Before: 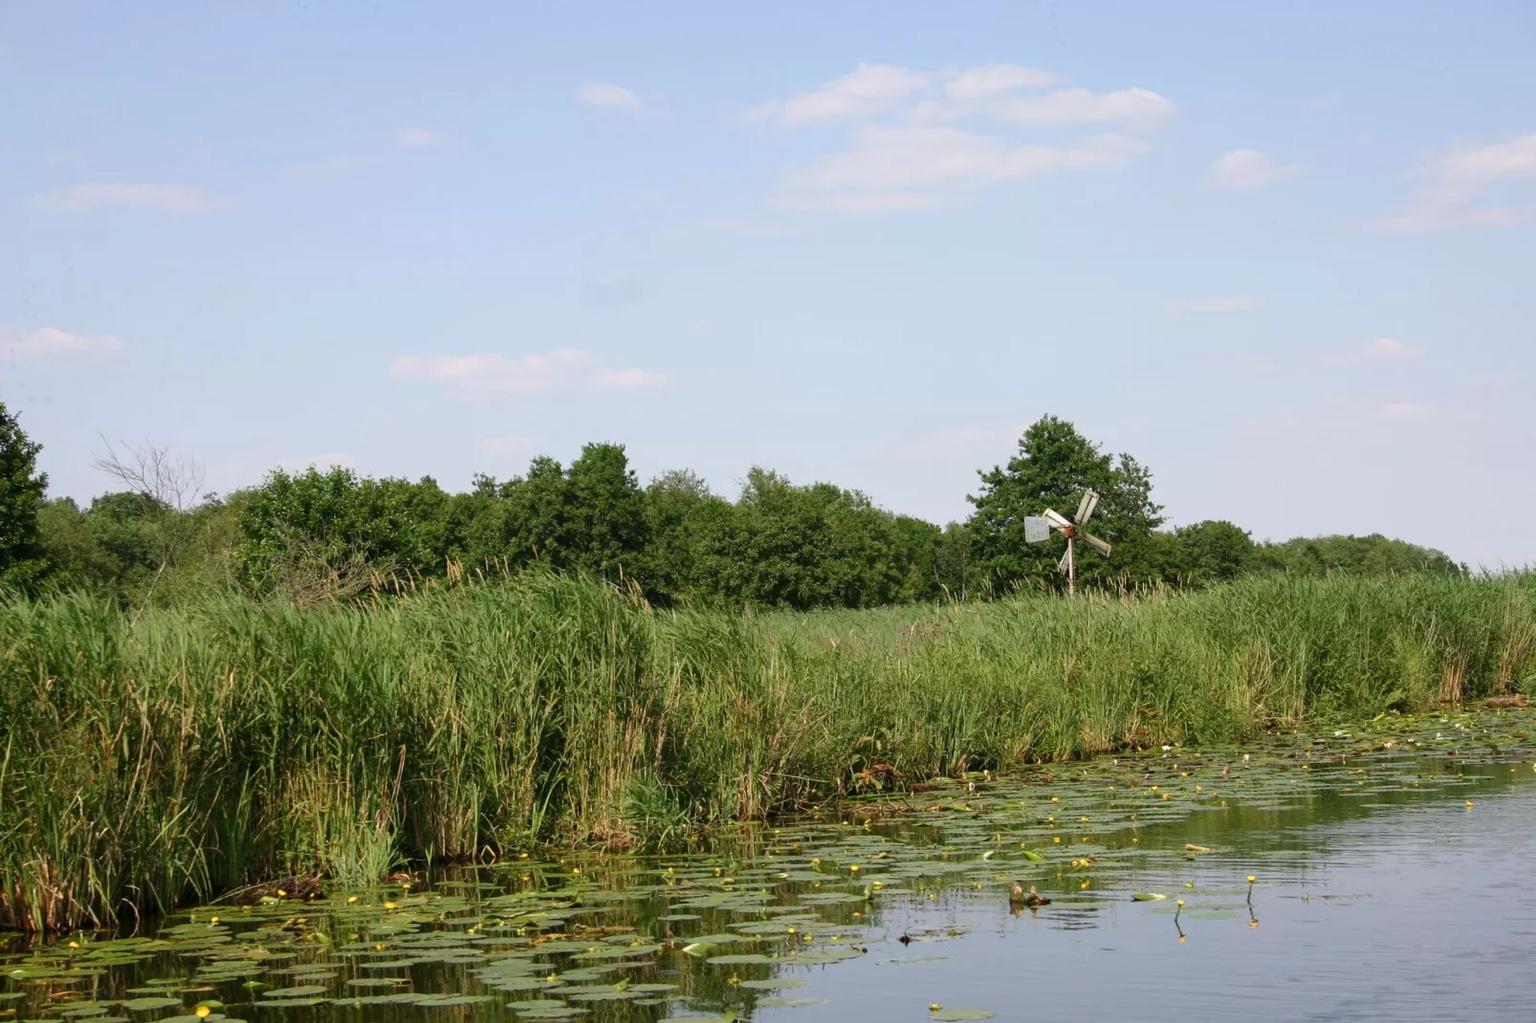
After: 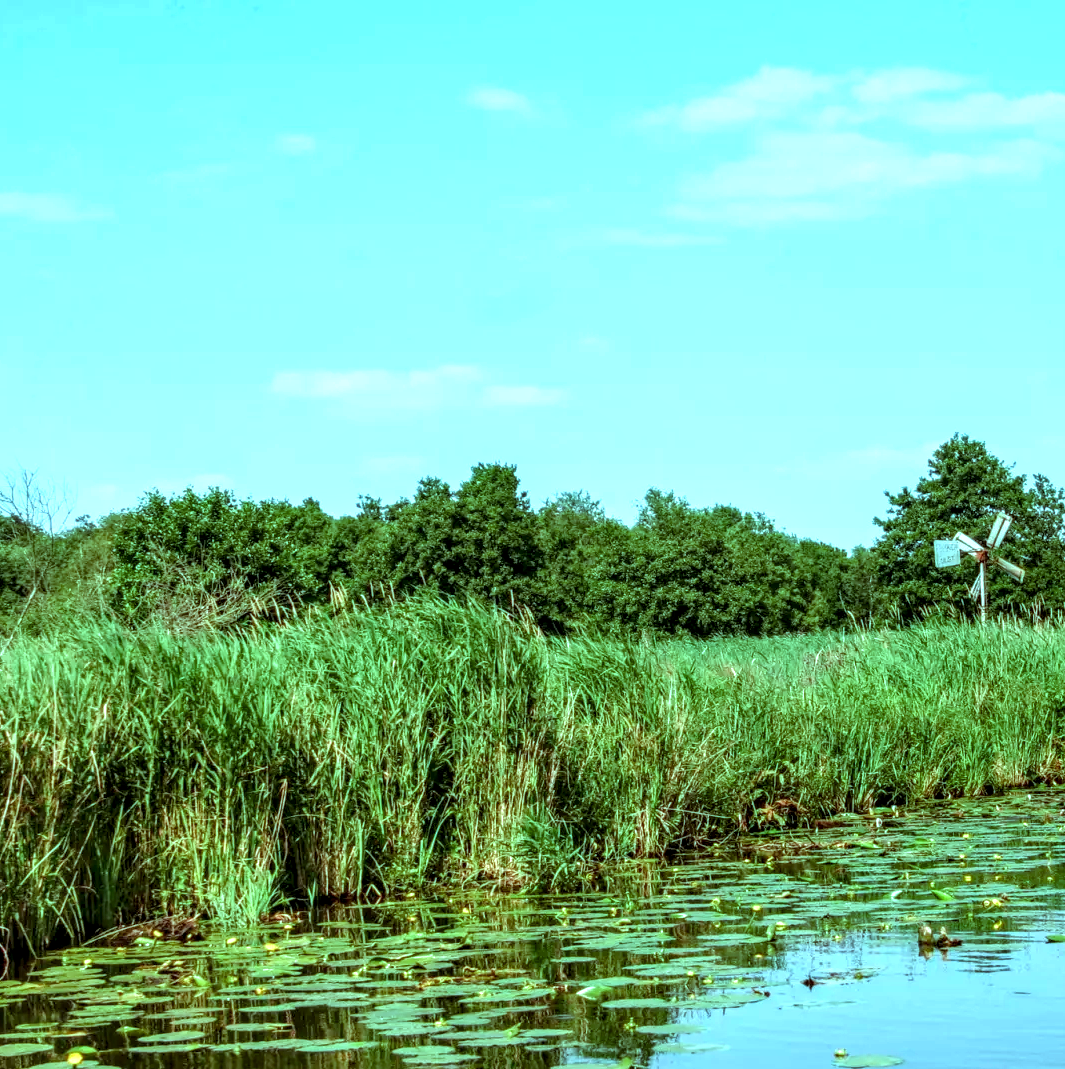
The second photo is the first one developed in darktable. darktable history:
local contrast: highlights 19%, detail 185%
exposure: black level correction 0, exposure 1.199 EV, compensate highlight preservation false
color balance rgb: highlights gain › luminance -32.985%, highlights gain › chroma 5.645%, highlights gain › hue 216.99°, perceptual saturation grading › global saturation 0.423%, global vibrance 20%
crop and rotate: left 8.572%, right 25.104%
